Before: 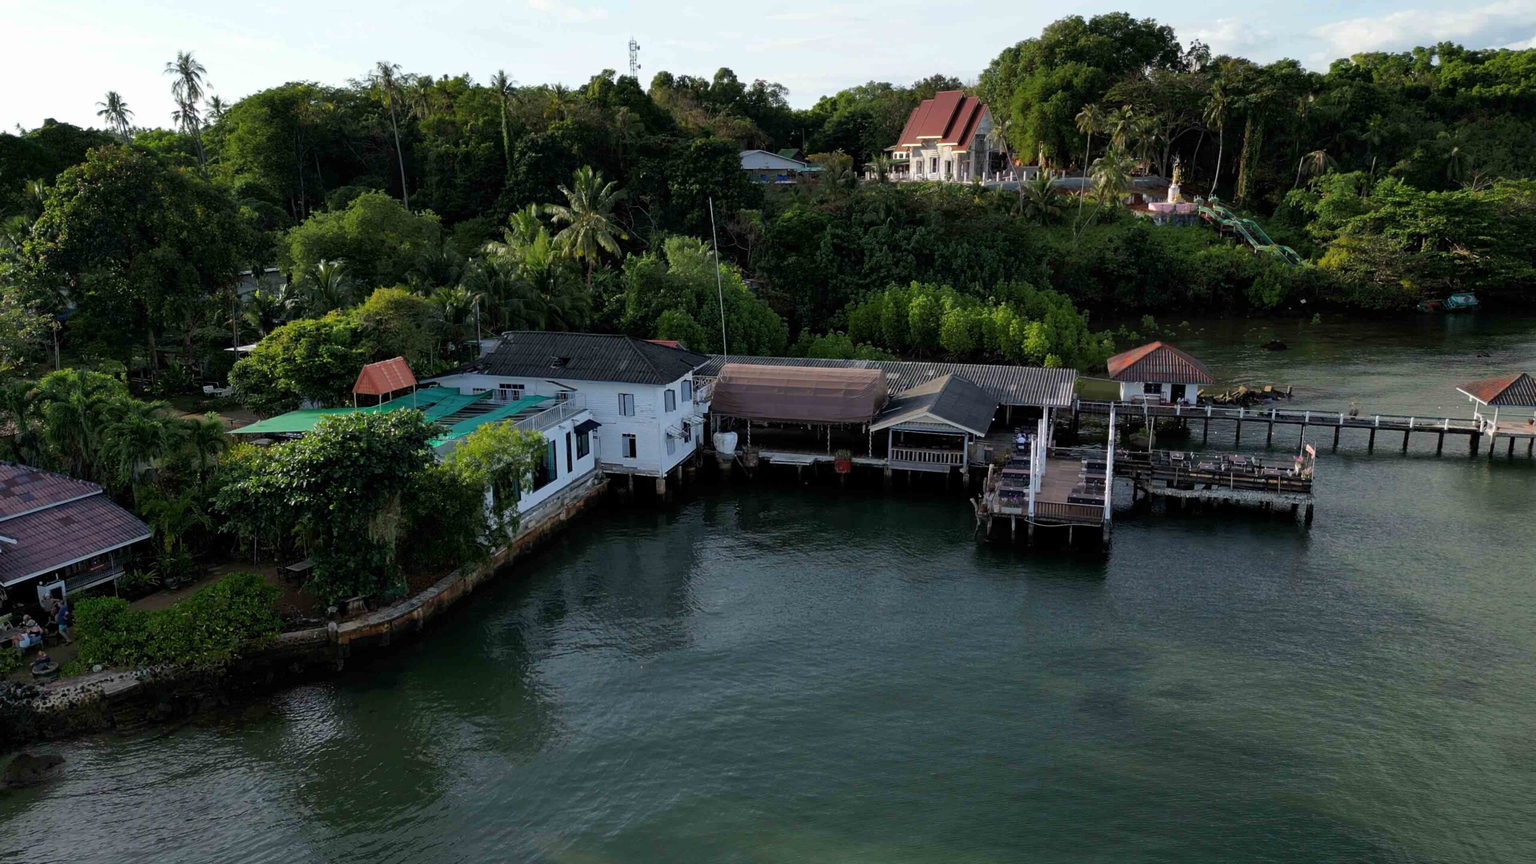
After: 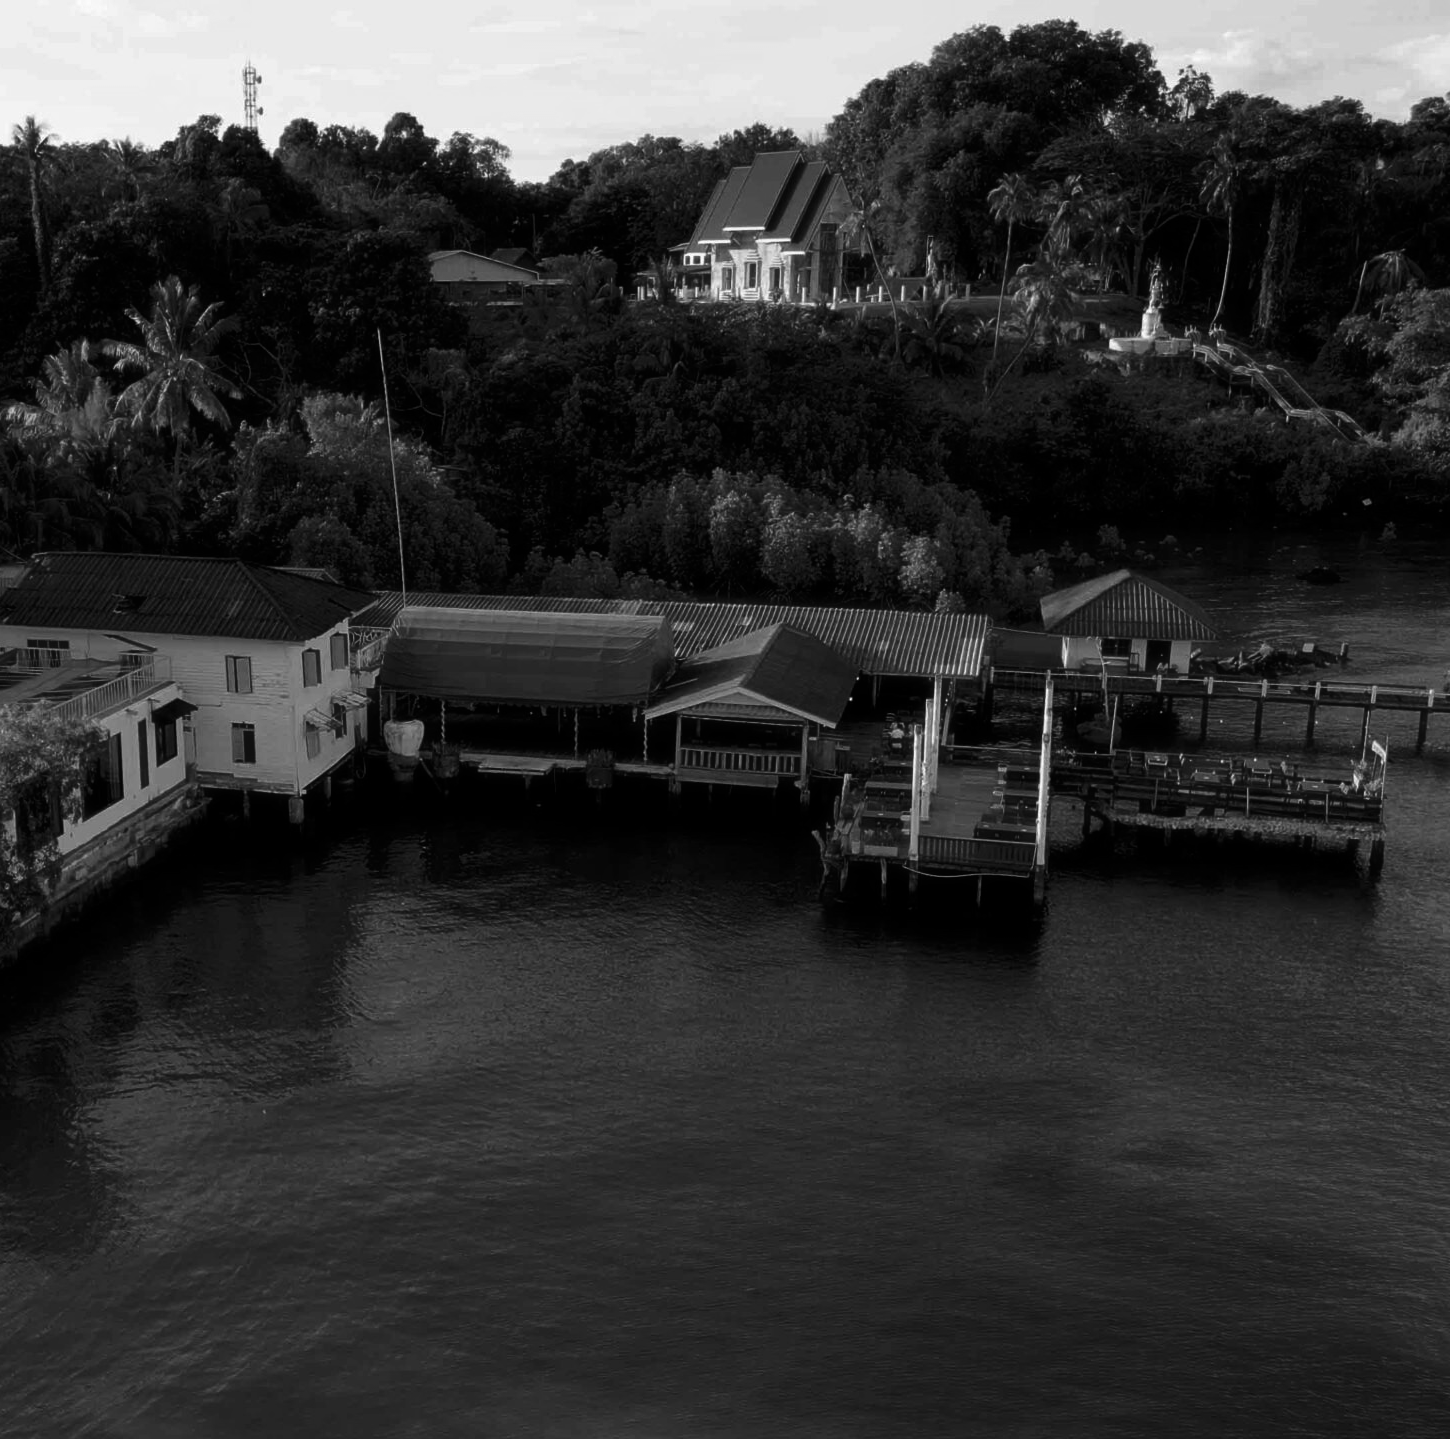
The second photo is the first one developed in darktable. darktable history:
haze removal: strength -0.09, adaptive false
monochrome: on, module defaults
contrast brightness saturation: brightness -0.25, saturation 0.2
exposure: compensate highlight preservation false
crop: left 31.458%, top 0%, right 11.876%
